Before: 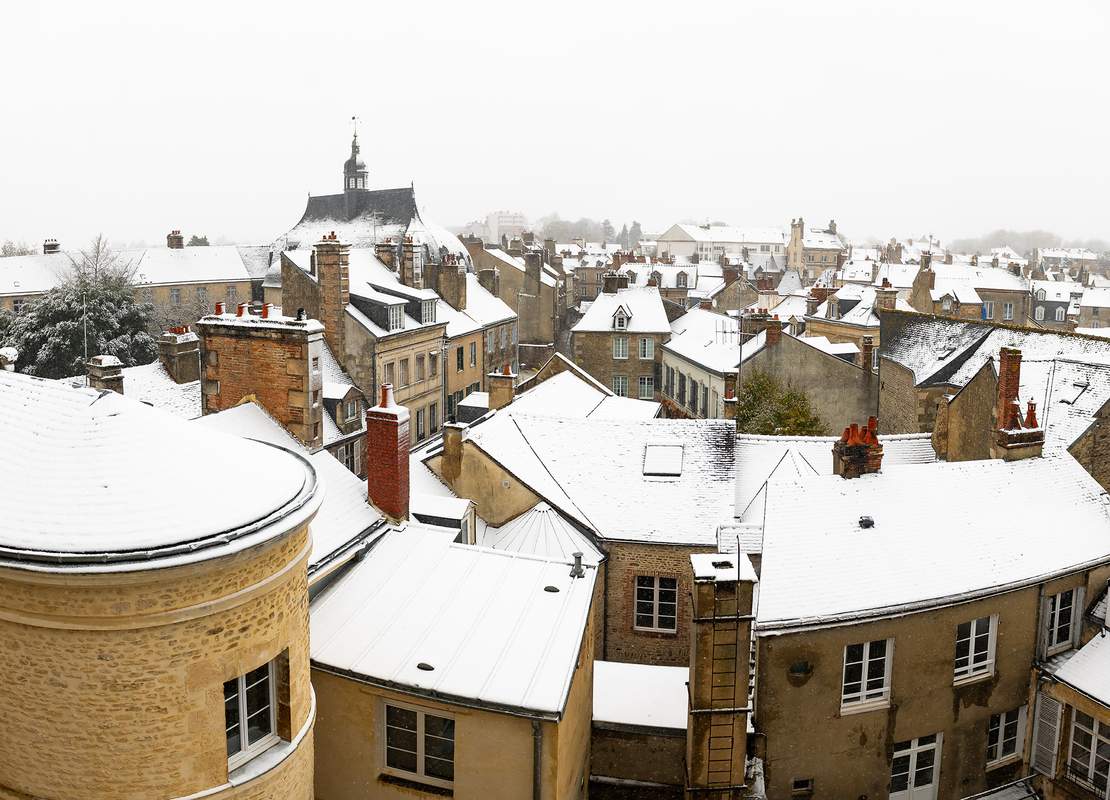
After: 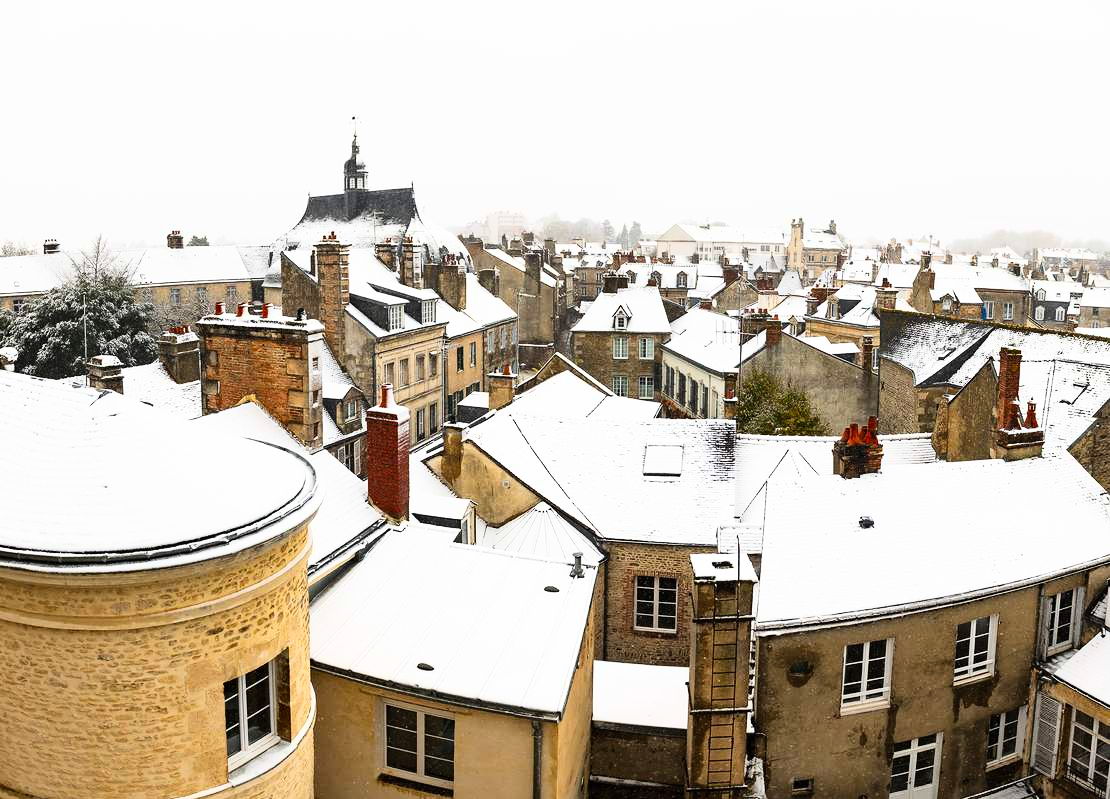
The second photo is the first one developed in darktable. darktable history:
shadows and highlights: soften with gaussian
crop: bottom 0.064%
base curve: curves: ch0 [(0, 0) (0.028, 0.03) (0.121, 0.232) (0.46, 0.748) (0.859, 0.968) (1, 1)]
